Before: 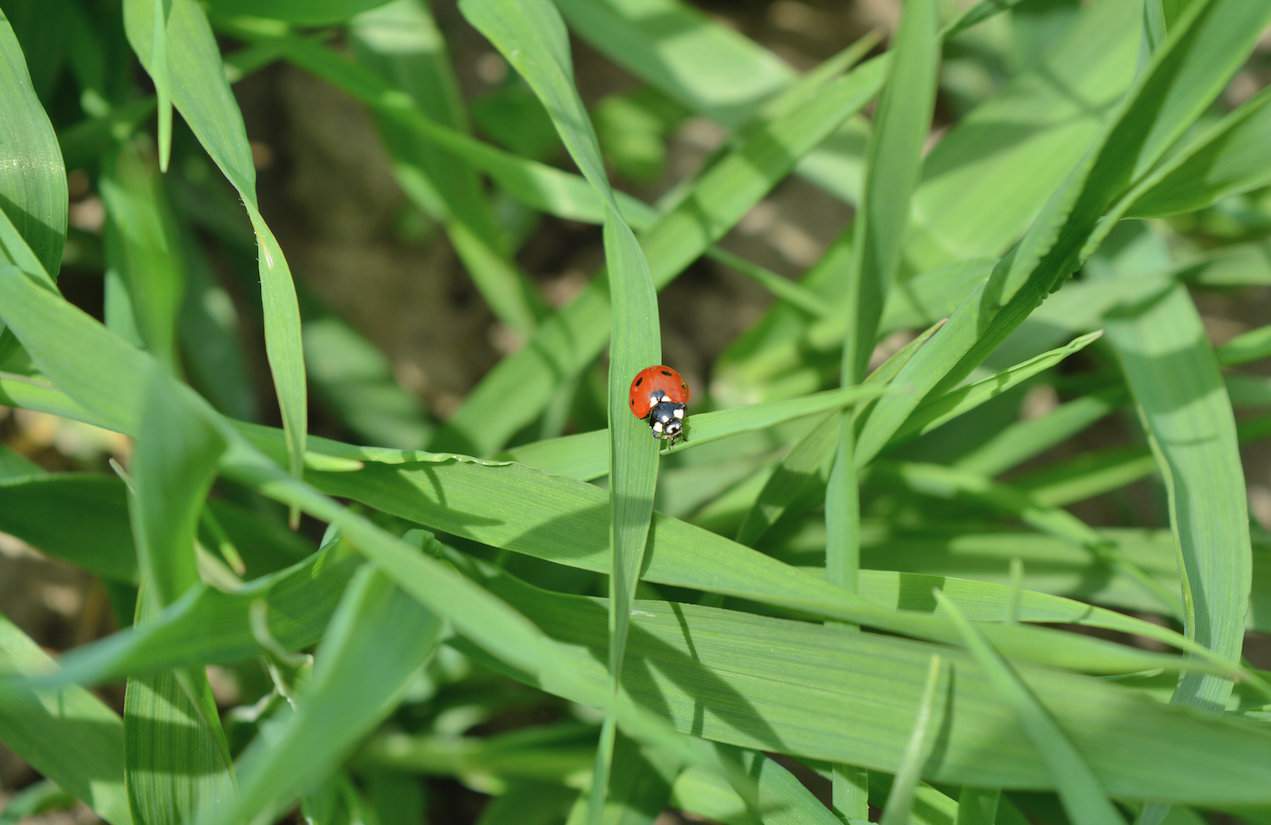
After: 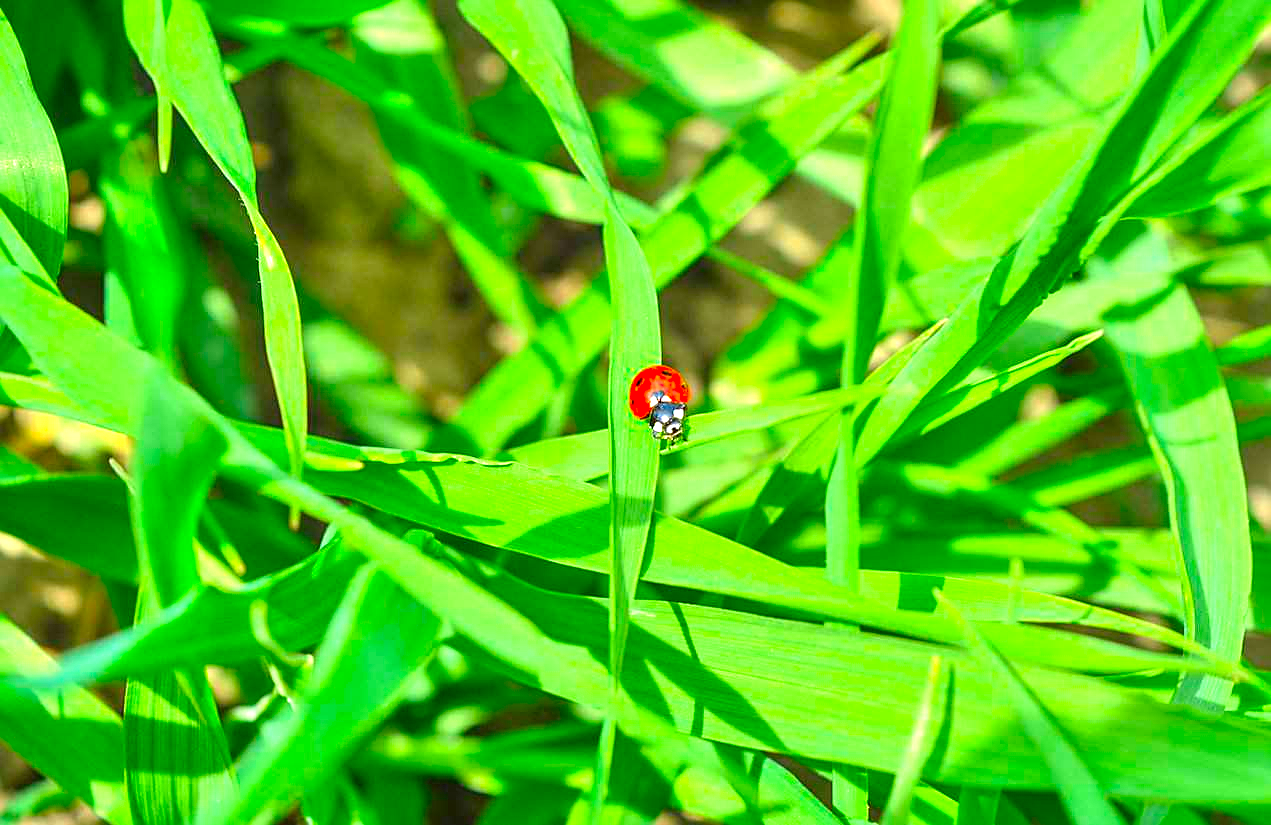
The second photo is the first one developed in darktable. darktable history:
local contrast: on, module defaults
color correction: saturation 1.8
white balance: emerald 1
exposure: black level correction 0.001, exposure 1.129 EV, compensate exposure bias true, compensate highlight preservation false
sharpen: on, module defaults
